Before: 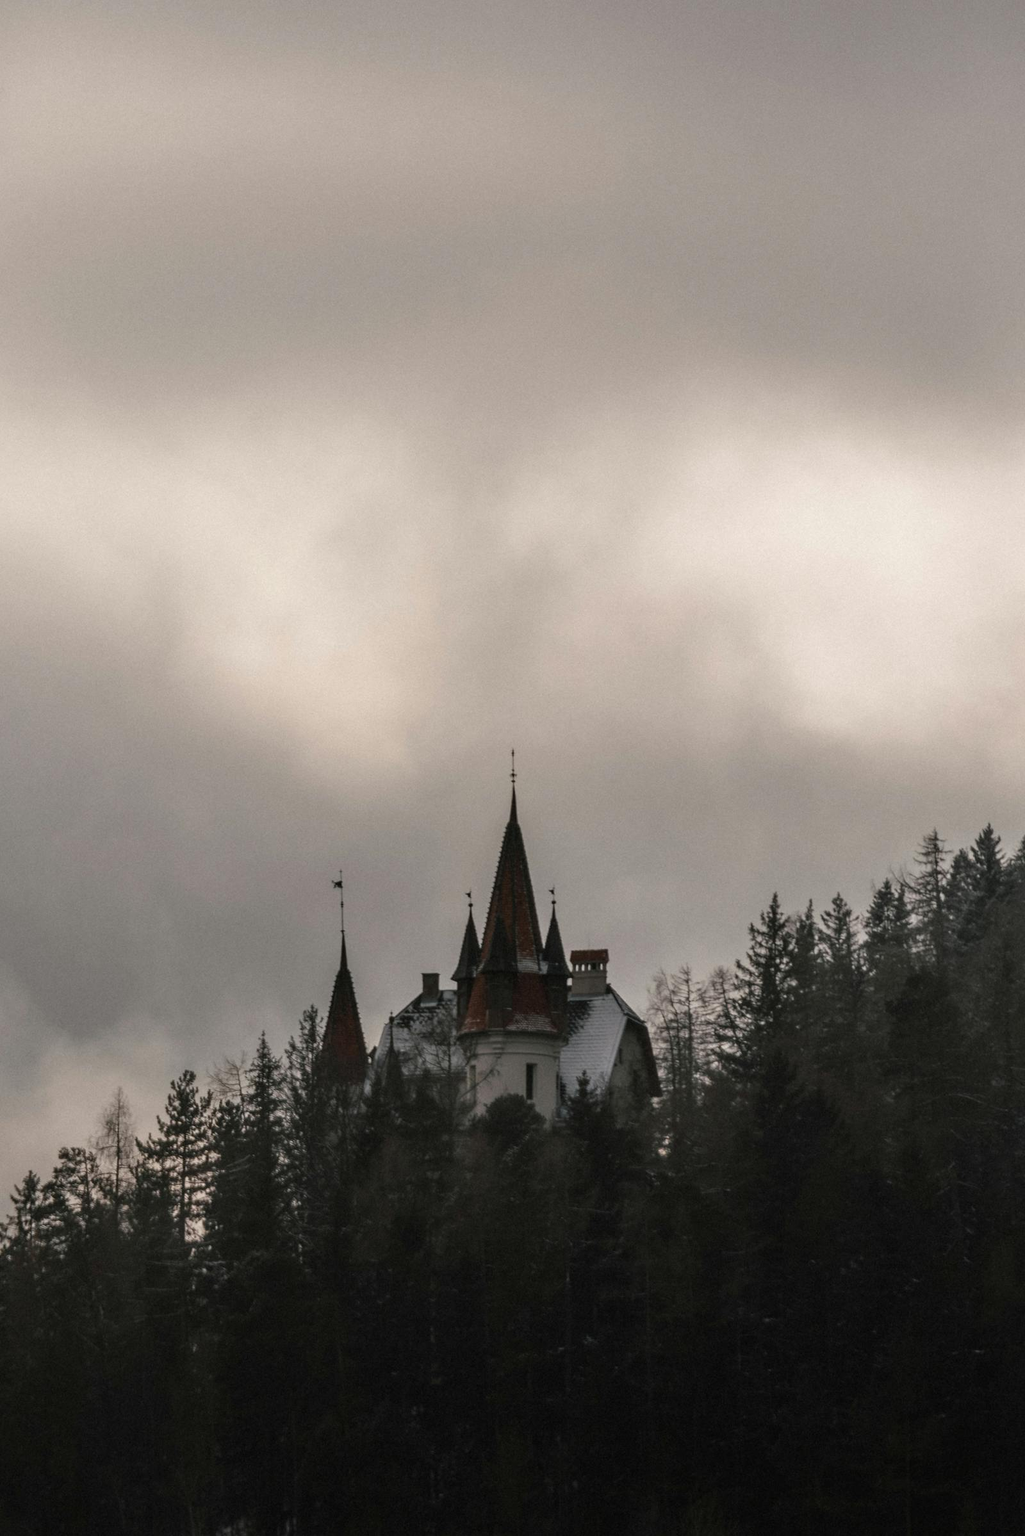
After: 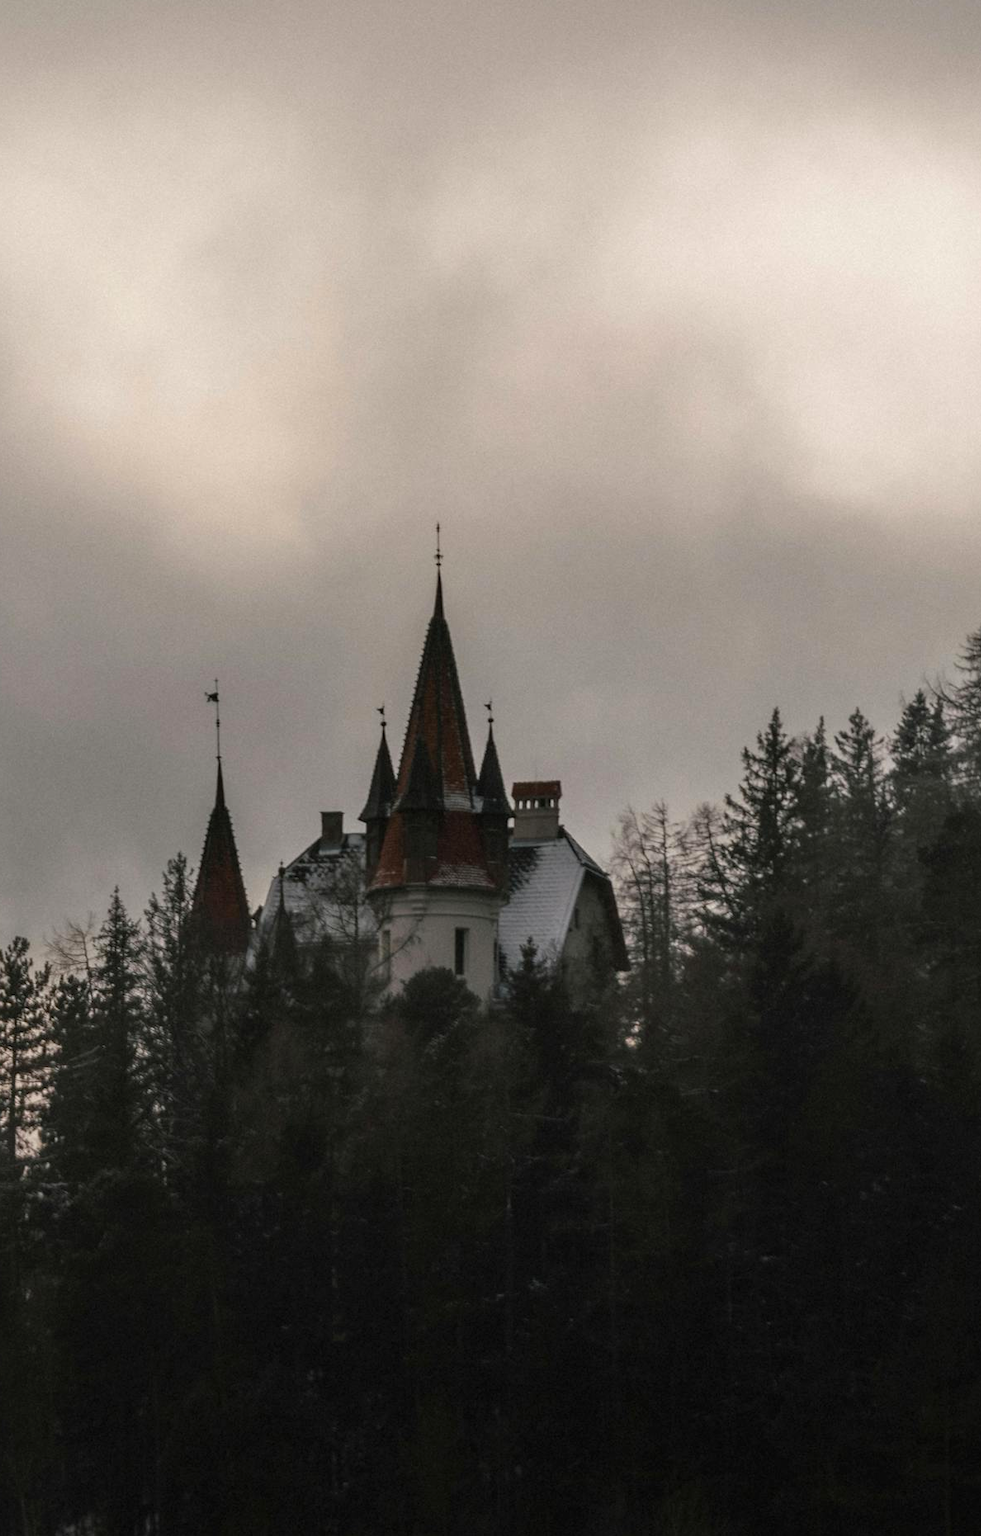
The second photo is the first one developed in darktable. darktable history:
crop: left 16.876%, top 22.366%, right 8.77%
color balance rgb: linear chroma grading › global chroma 8.717%, perceptual saturation grading › global saturation 0.693%
